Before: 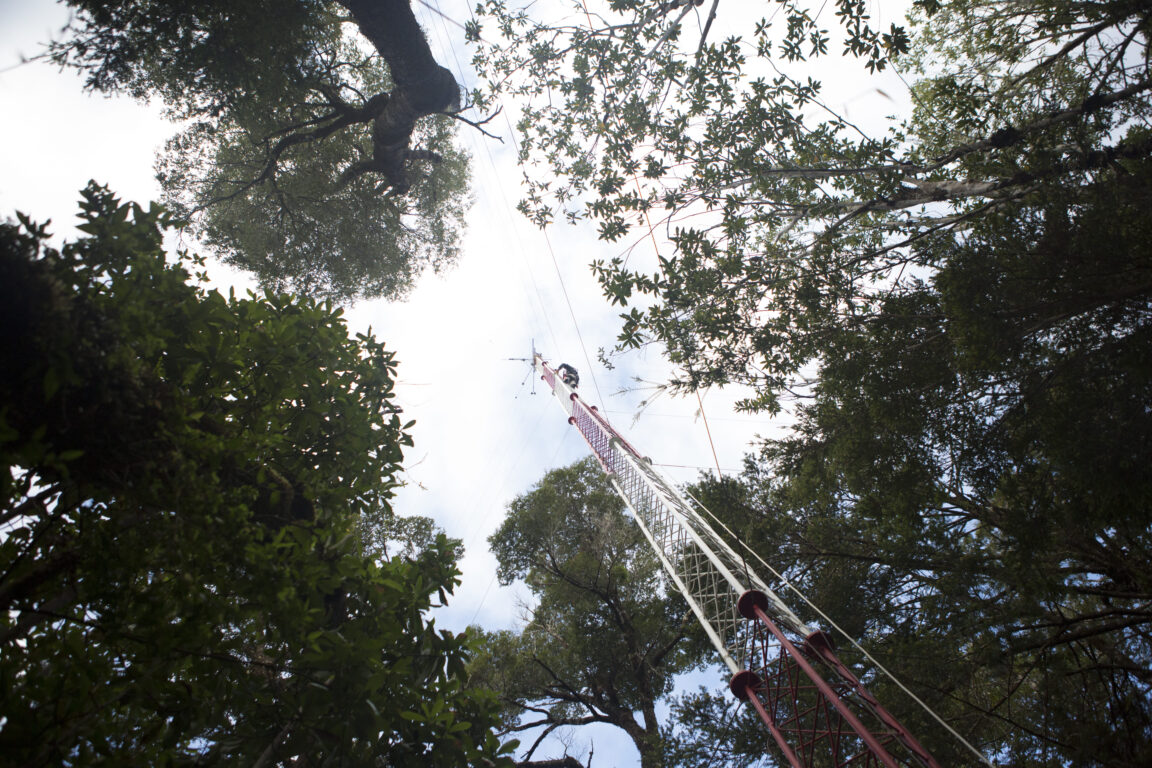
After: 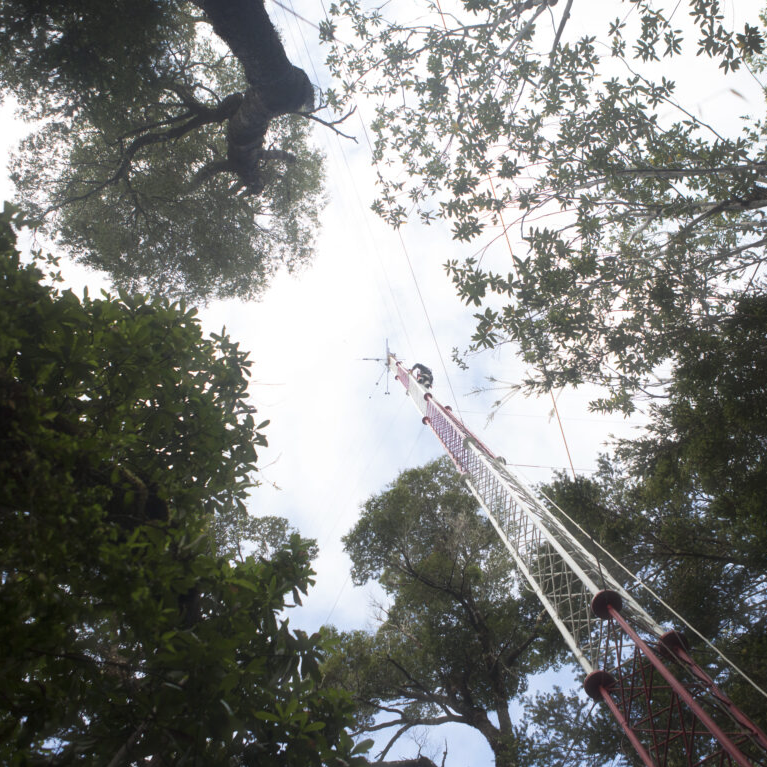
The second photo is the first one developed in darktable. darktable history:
haze removal: strength -0.099, compatibility mode true, adaptive false
crop and rotate: left 12.722%, right 20.666%
